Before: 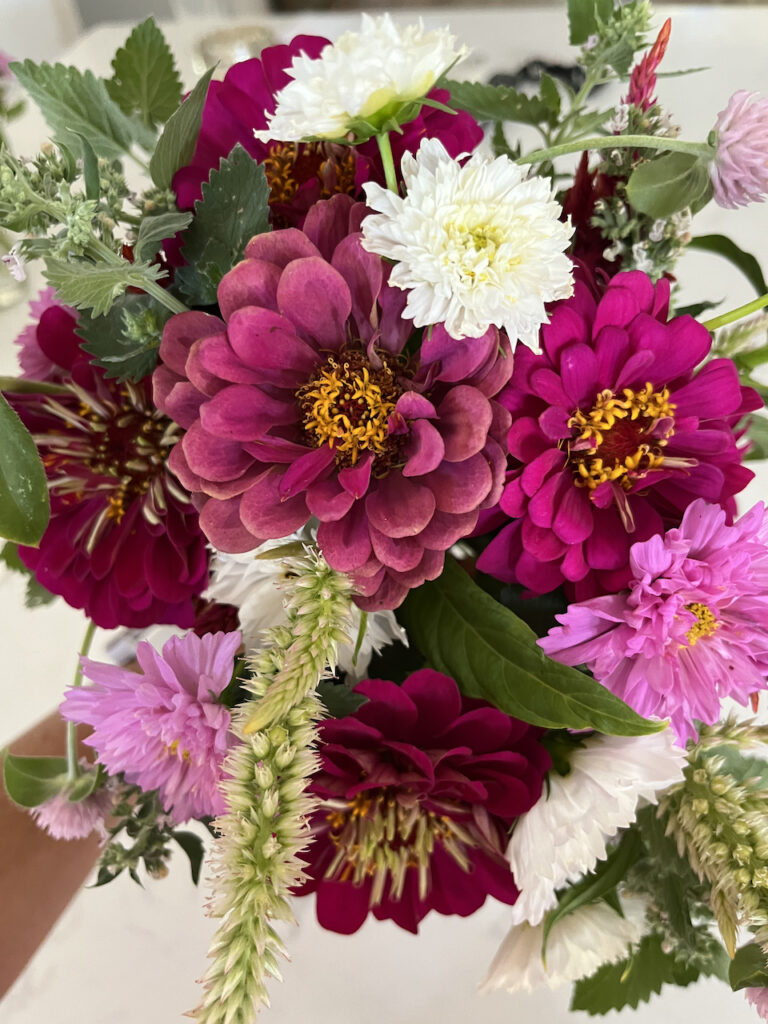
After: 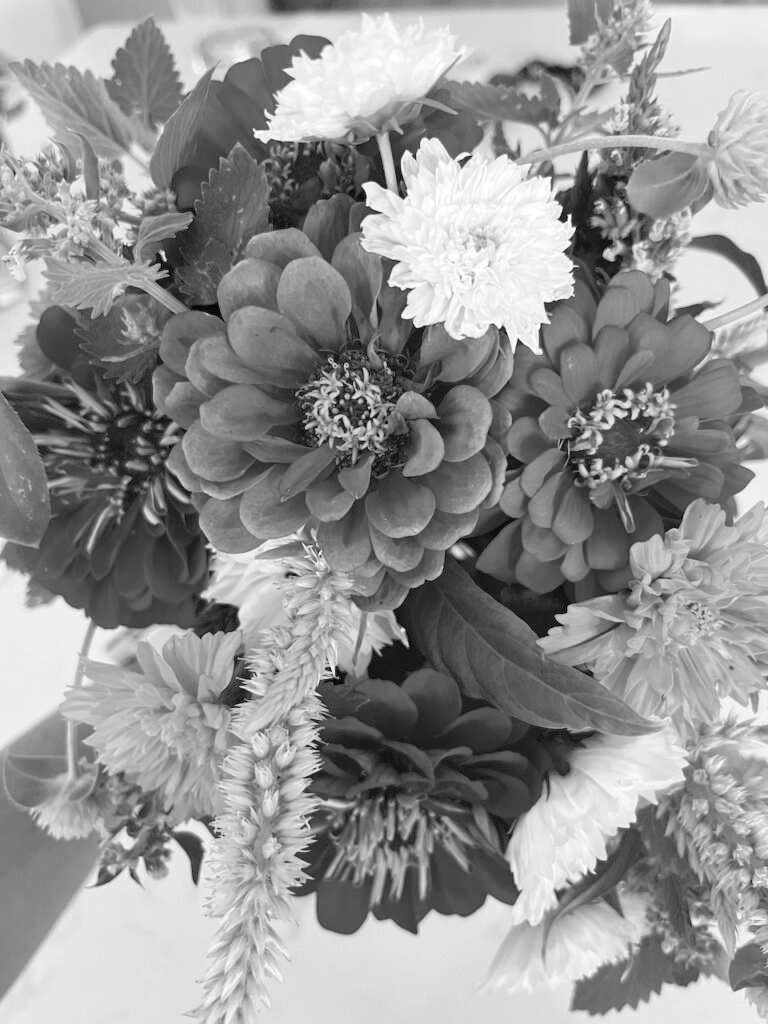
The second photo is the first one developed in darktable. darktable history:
contrast brightness saturation: brightness 0.18, saturation -0.5
monochrome: on, module defaults
